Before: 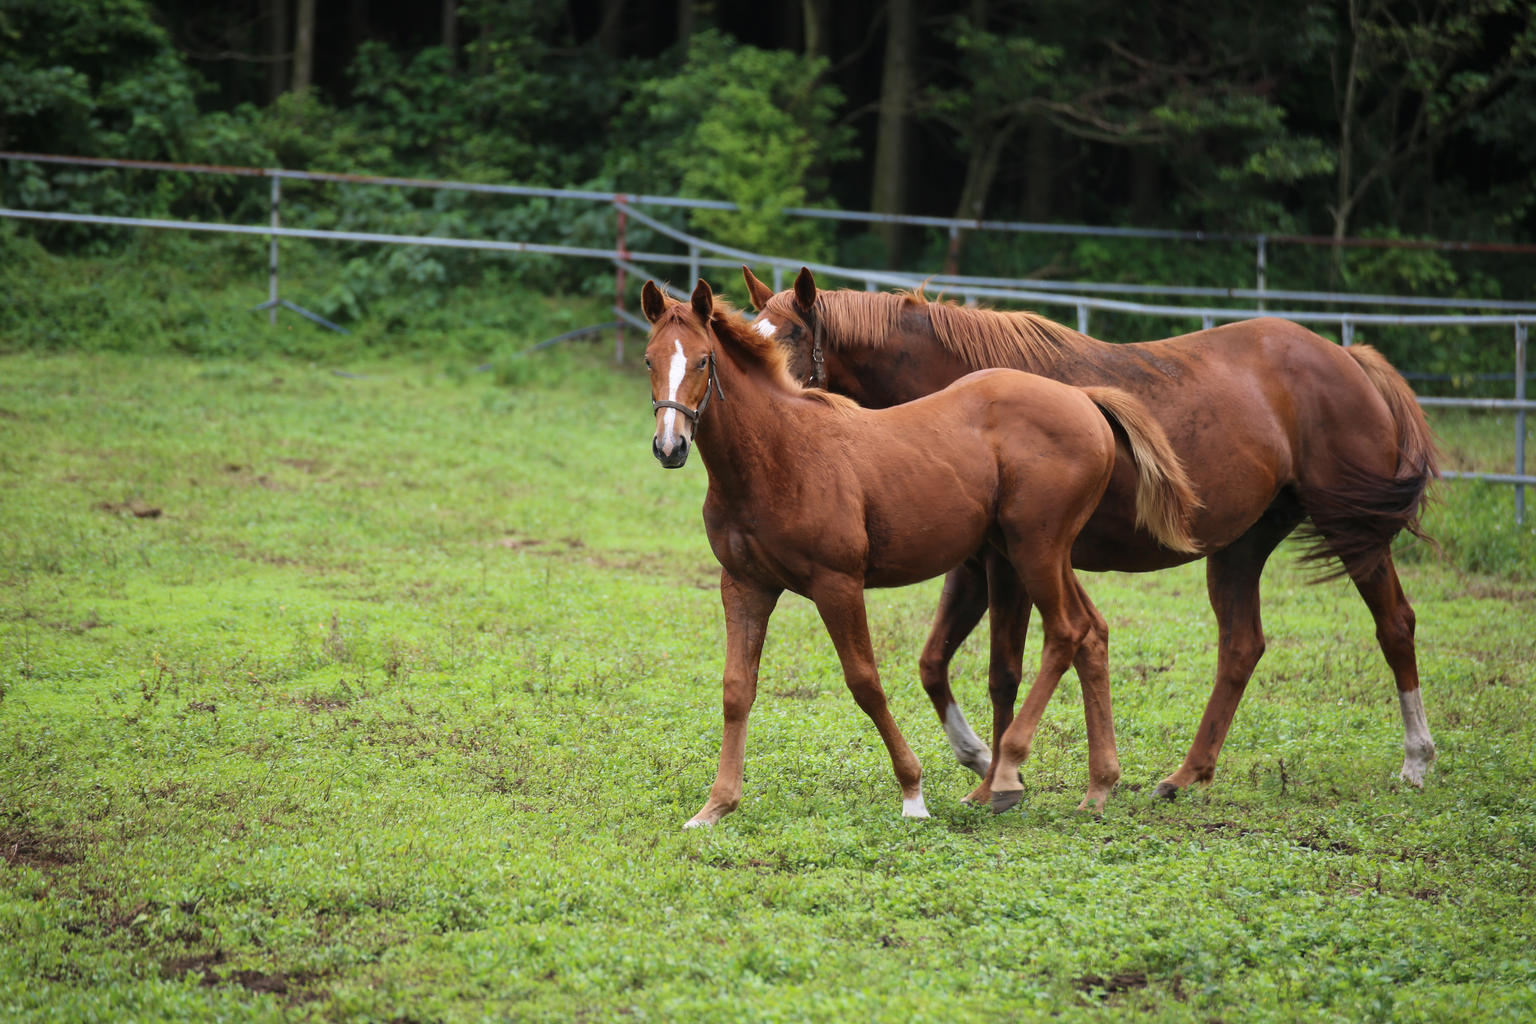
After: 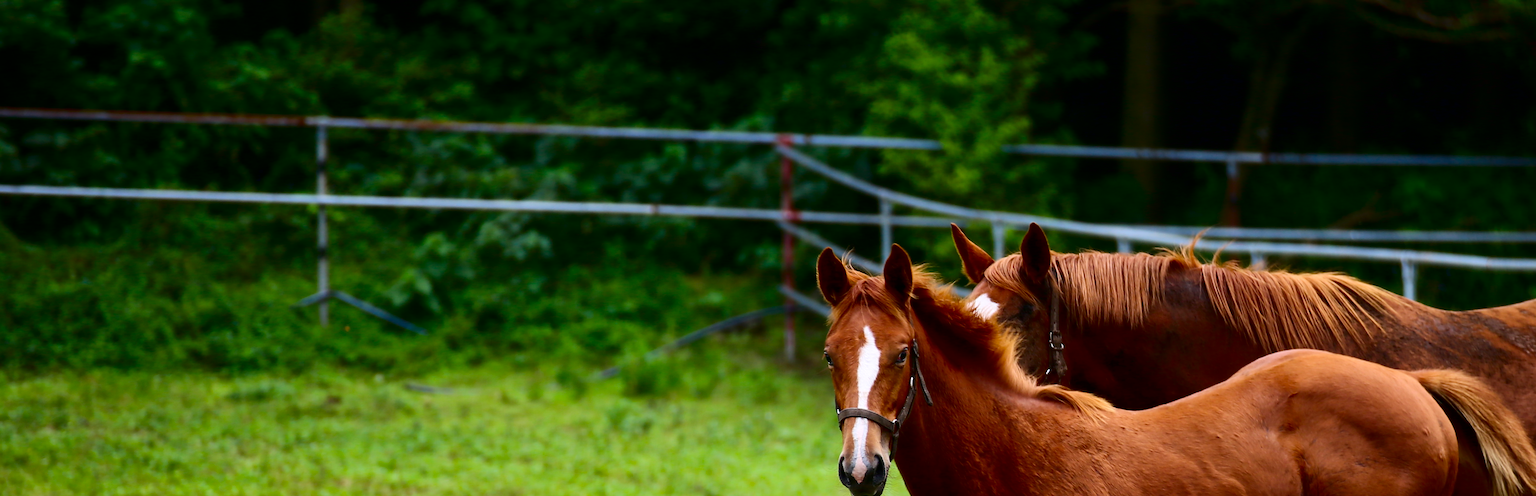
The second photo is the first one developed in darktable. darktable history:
crop: left 0.579%, top 7.627%, right 23.167%, bottom 54.275%
contrast brightness saturation: contrast 0.24, brightness -0.24, saturation 0.14
rotate and perspective: rotation -2°, crop left 0.022, crop right 0.978, crop top 0.049, crop bottom 0.951
color balance rgb: perceptual saturation grading › global saturation 20%, global vibrance 20%
